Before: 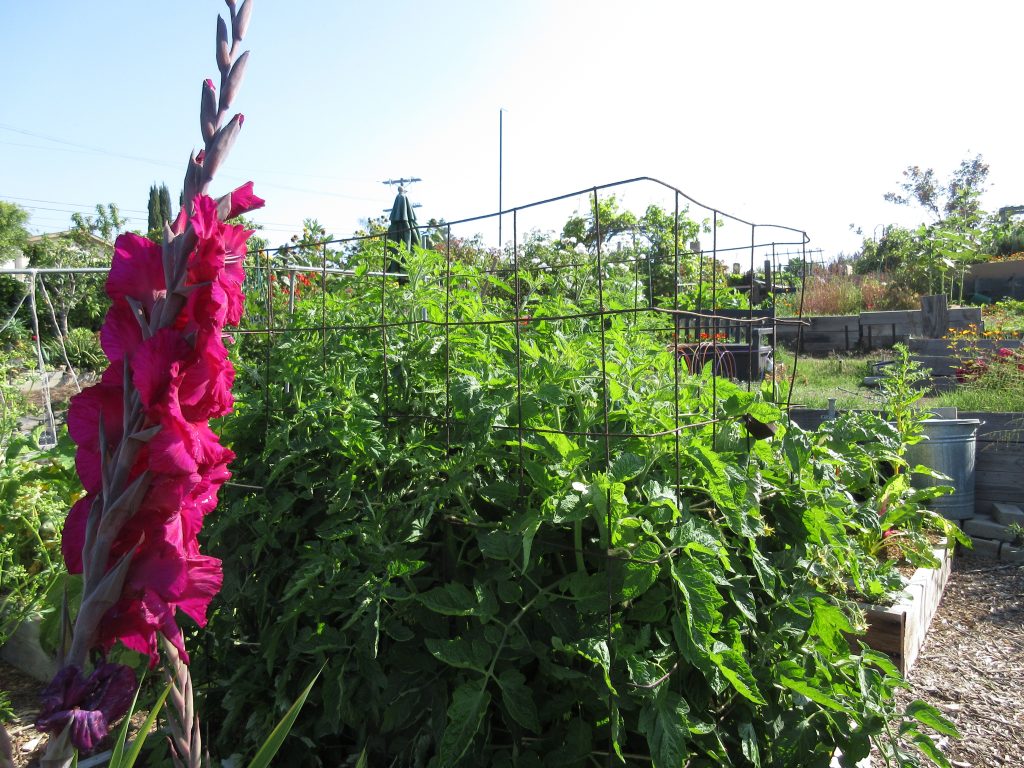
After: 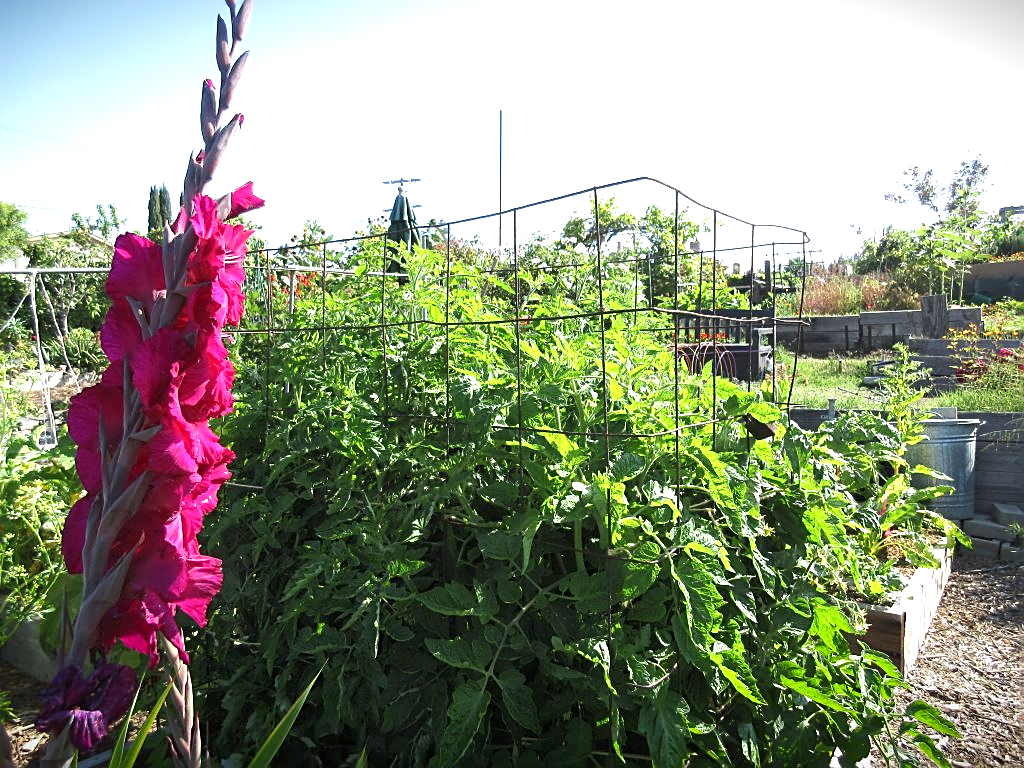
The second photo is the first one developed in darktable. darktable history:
exposure: exposure 0.6 EV, compensate highlight preservation false
tone equalizer: -8 EV -0.001 EV, -7 EV 0.001 EV, -6 EV -0.002 EV, -5 EV -0.003 EV, -4 EV -0.062 EV, -3 EV -0.222 EV, -2 EV -0.267 EV, -1 EV 0.105 EV, +0 EV 0.303 EV
vignetting: fall-off start 98.29%, fall-off radius 100%, brightness -1, saturation 0.5, width/height ratio 1.428
sharpen: on, module defaults
